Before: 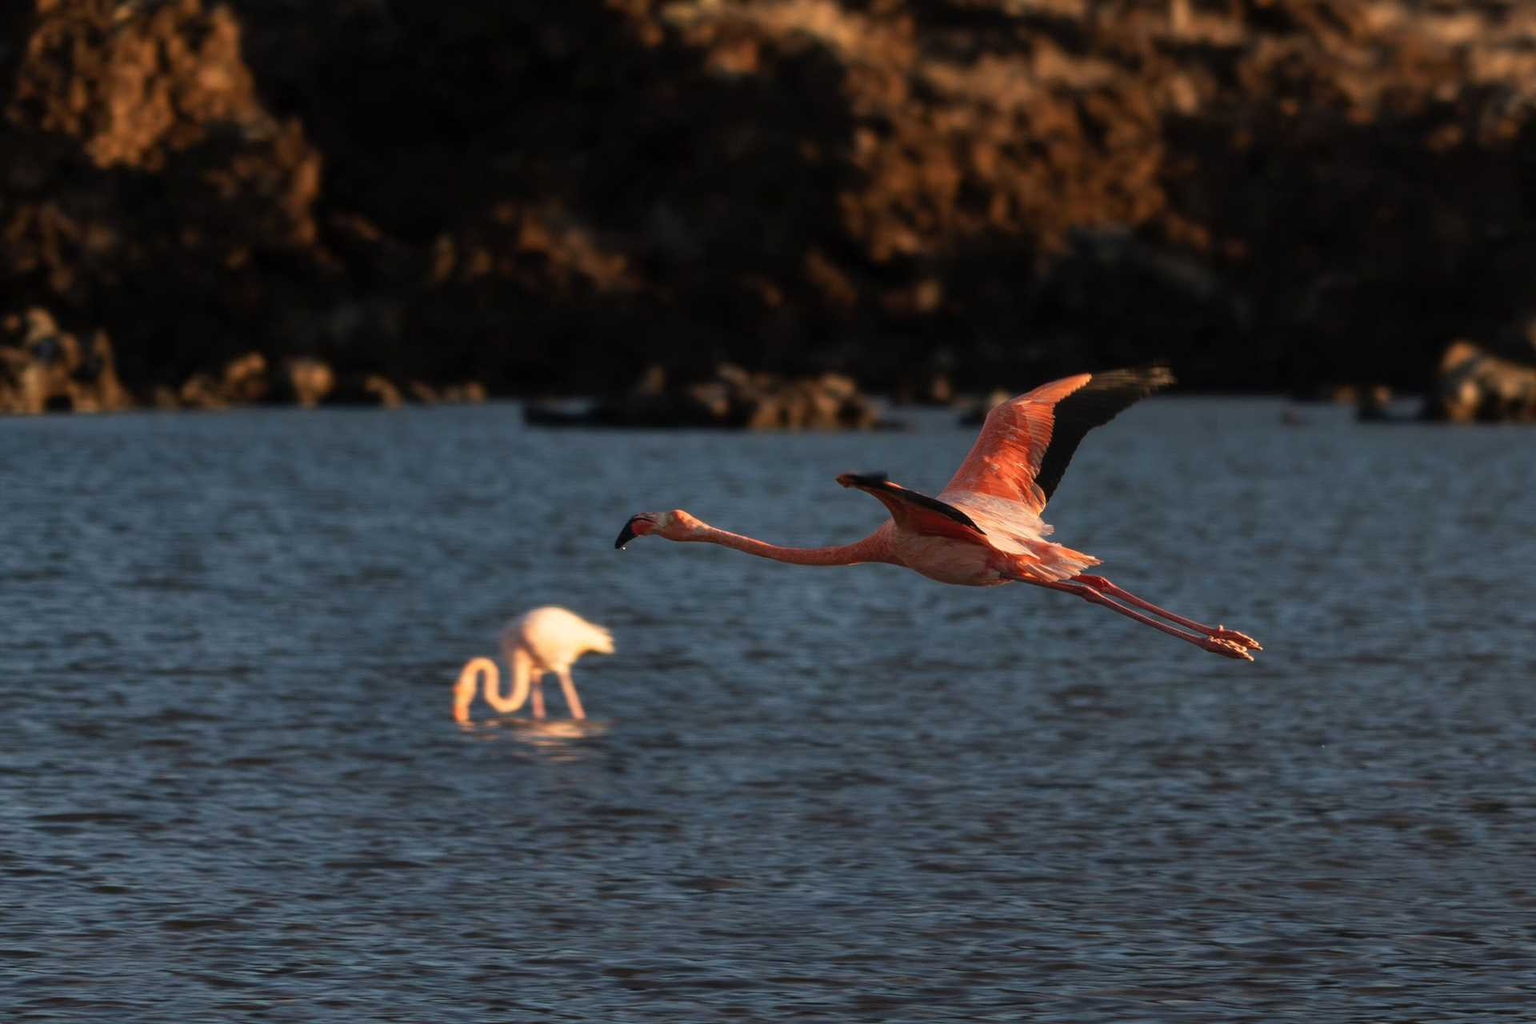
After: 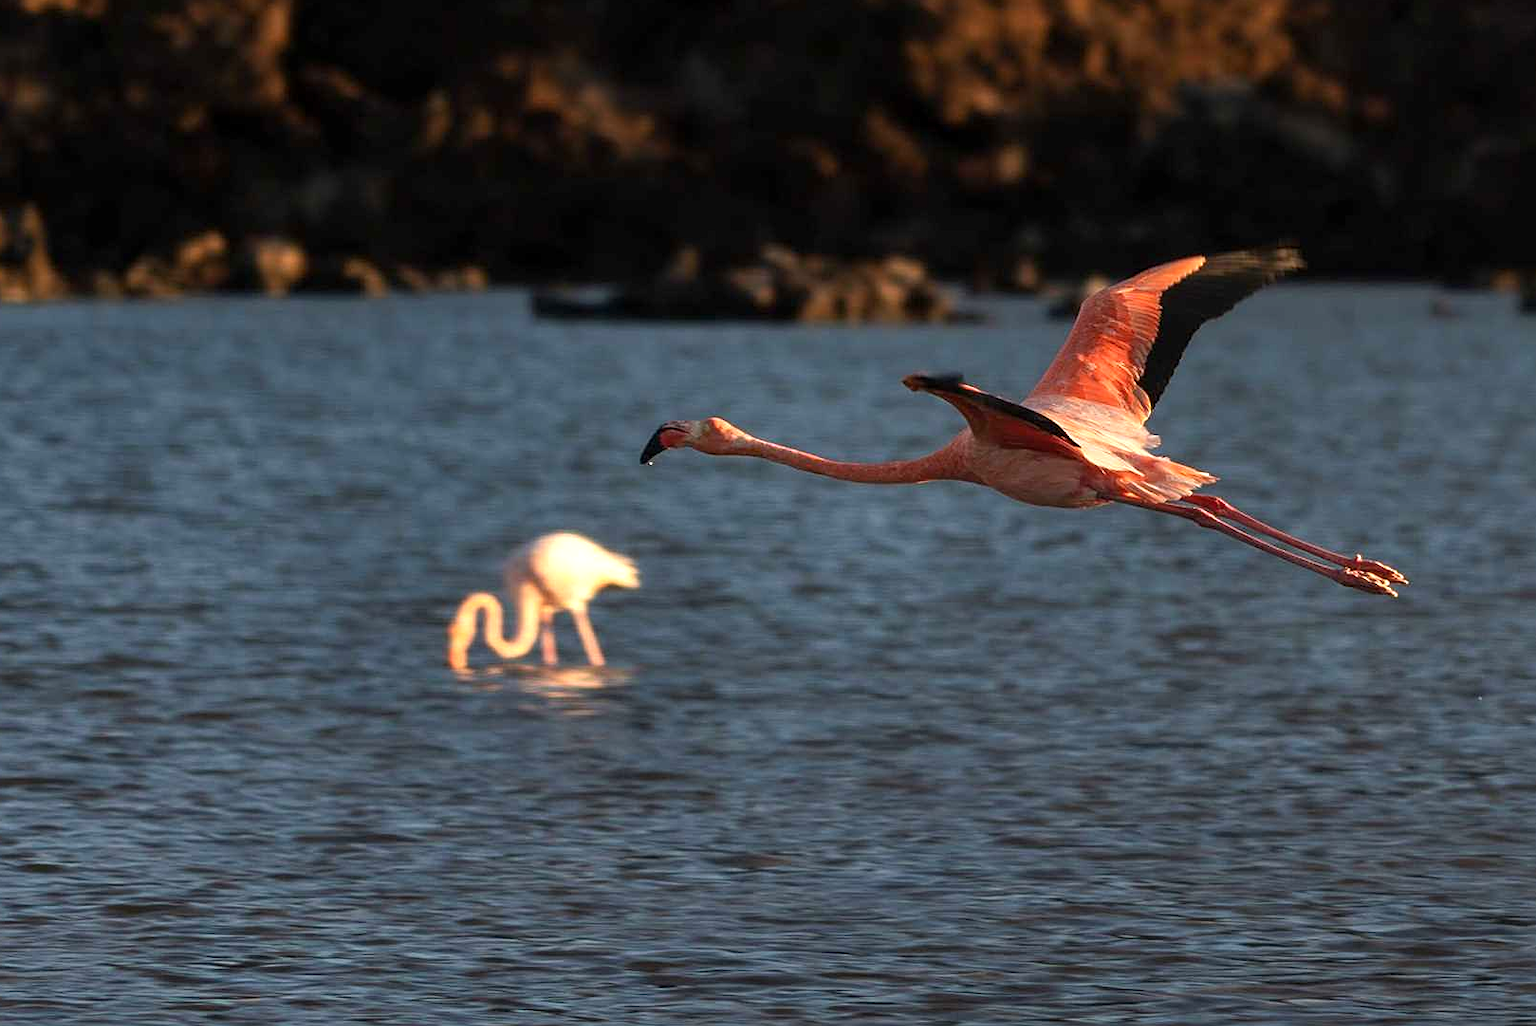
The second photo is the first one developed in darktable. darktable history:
sharpen: on, module defaults
exposure: black level correction 0.001, exposure 0.499 EV, compensate exposure bias true, compensate highlight preservation false
tone equalizer: edges refinement/feathering 500, mask exposure compensation -1.57 EV, preserve details no
crop and rotate: left 4.942%, top 15.407%, right 10.696%
